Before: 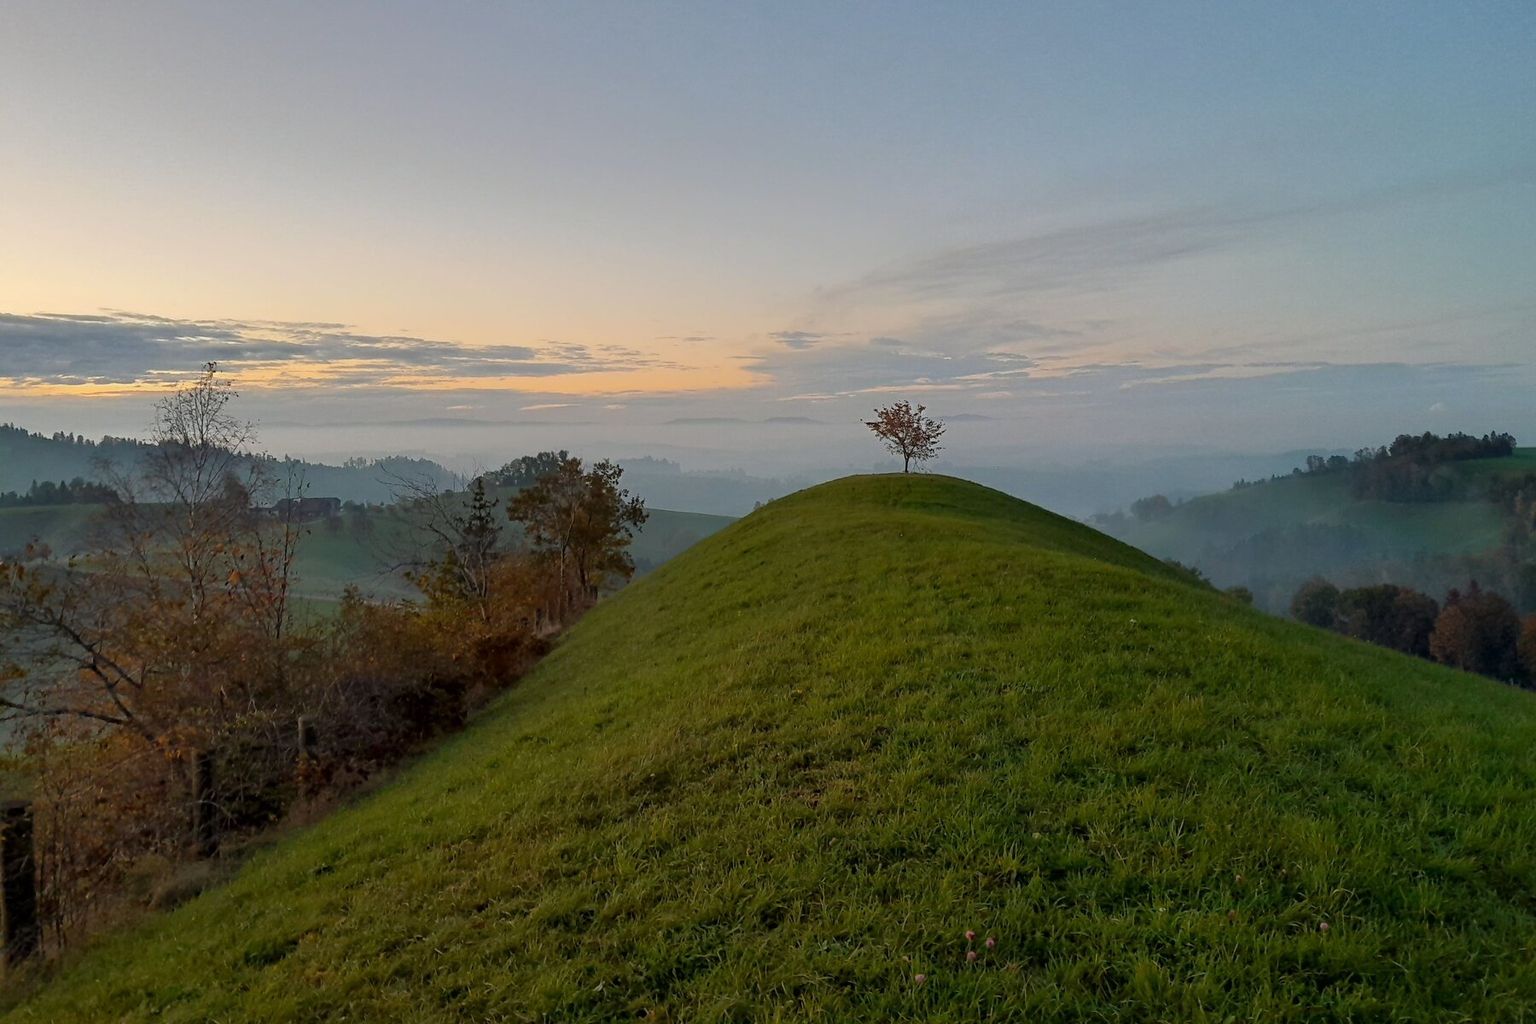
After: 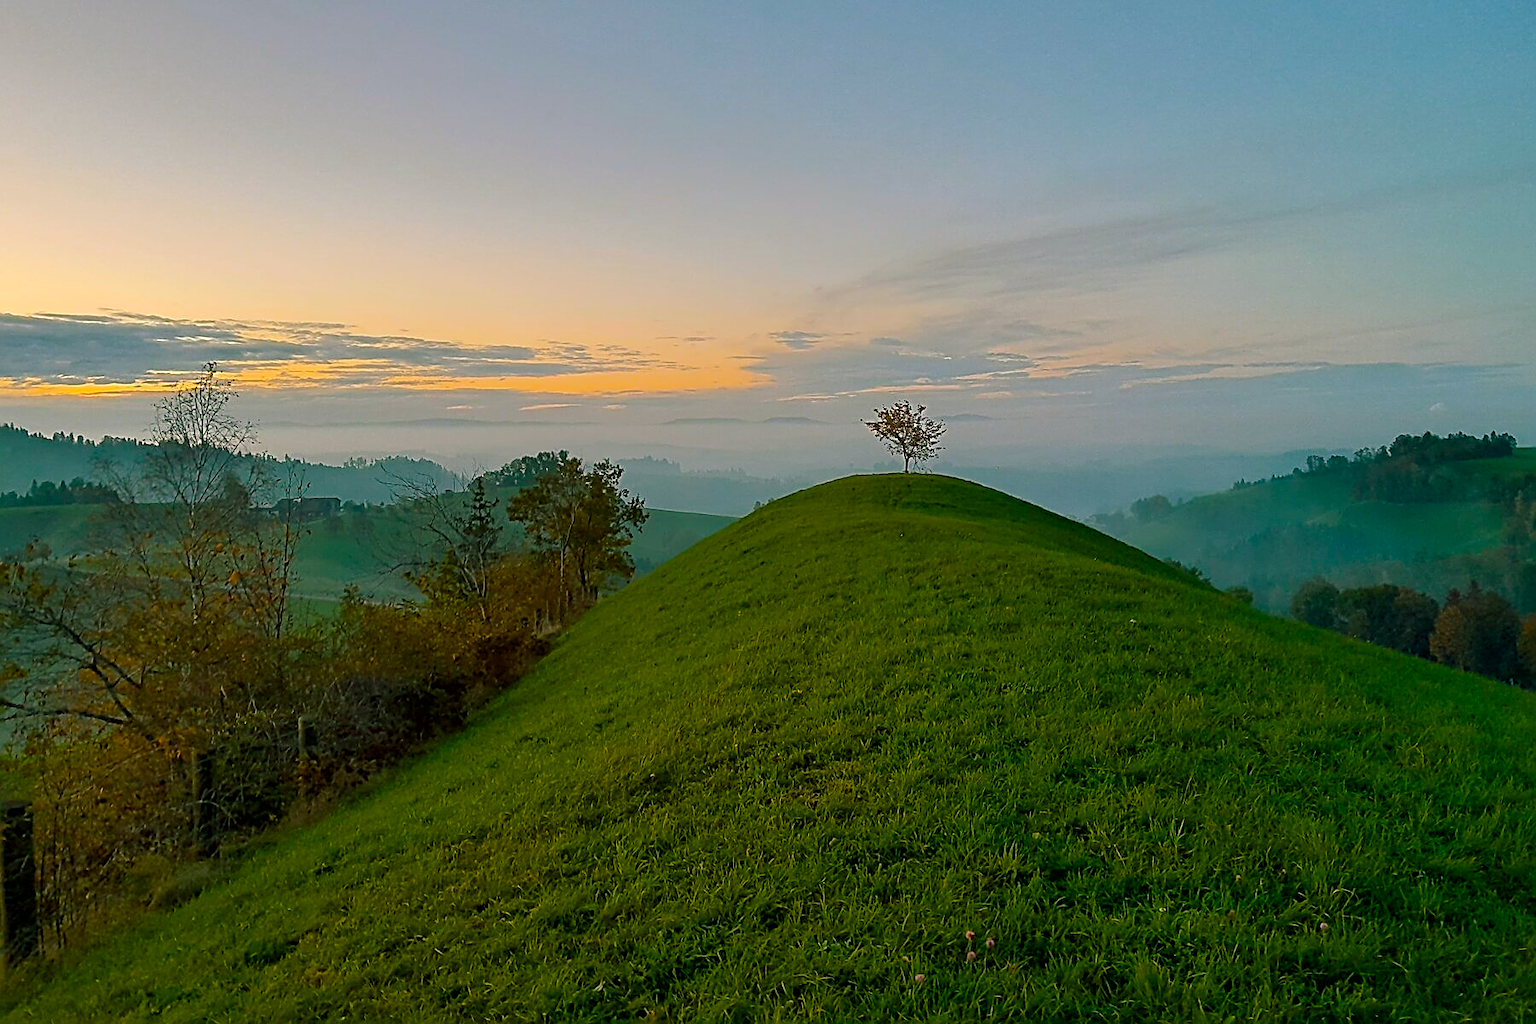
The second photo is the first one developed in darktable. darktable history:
sharpen: amount 1.016
color calibration: illuminant same as pipeline (D50), adaptation XYZ, x 0.347, y 0.357, temperature 5012.93 K
color balance rgb: shadows lift › chroma 11.998%, shadows lift › hue 132.91°, highlights gain › chroma 1.016%, highlights gain › hue 60.22°, linear chroma grading › global chroma 15.097%, perceptual saturation grading › global saturation 31.131%
